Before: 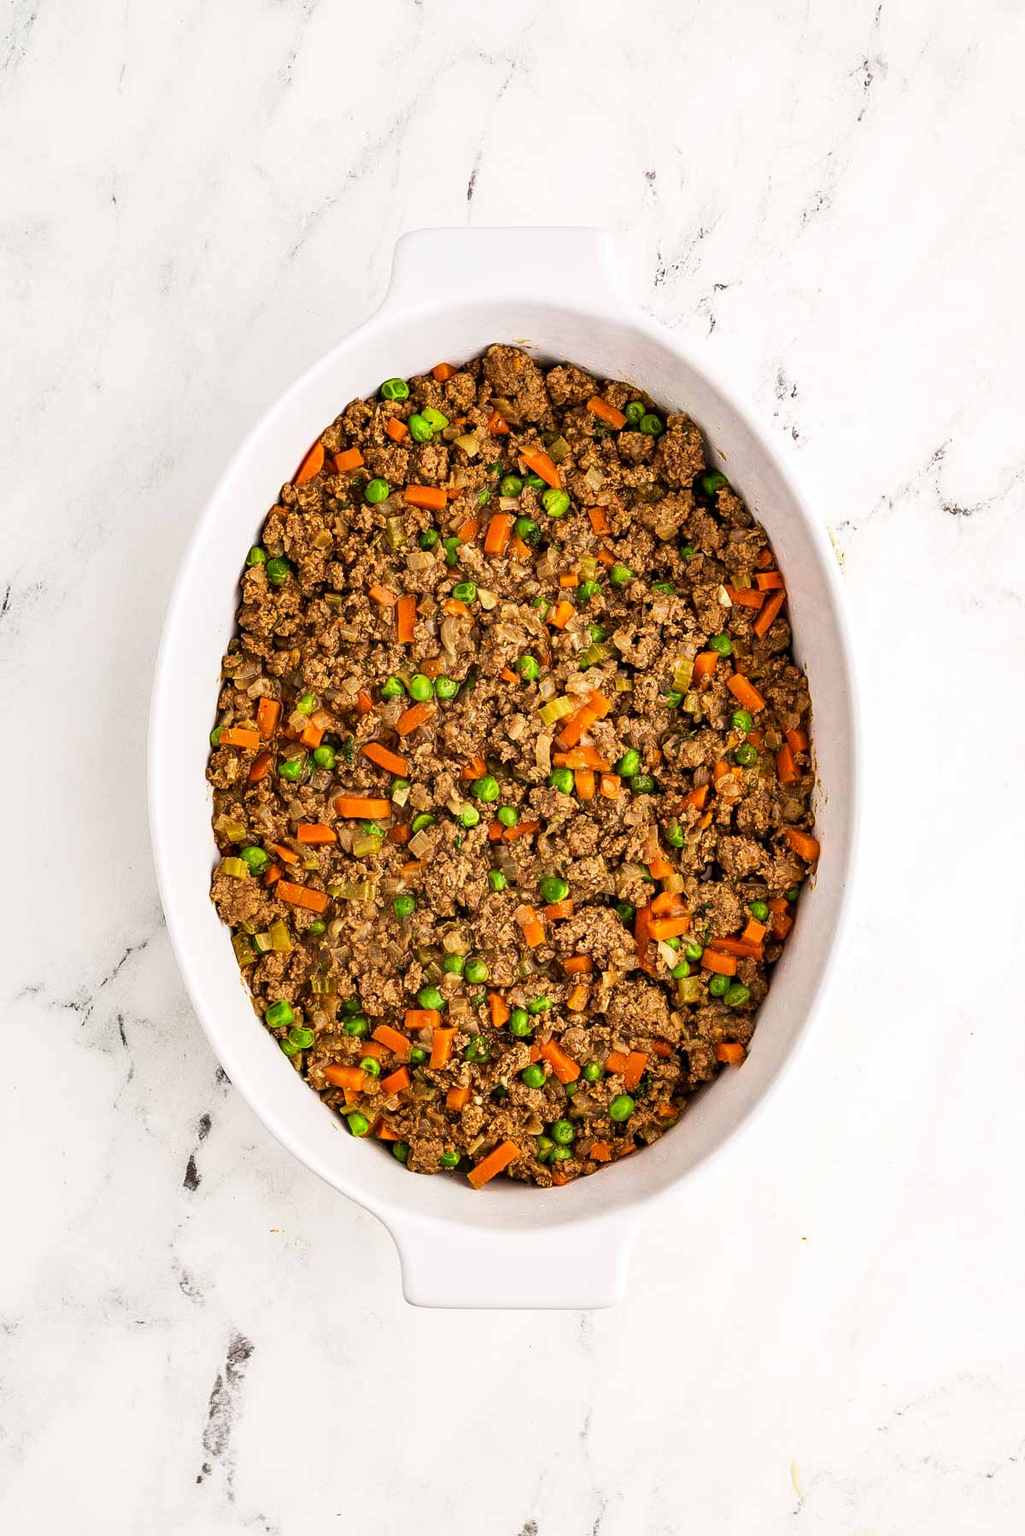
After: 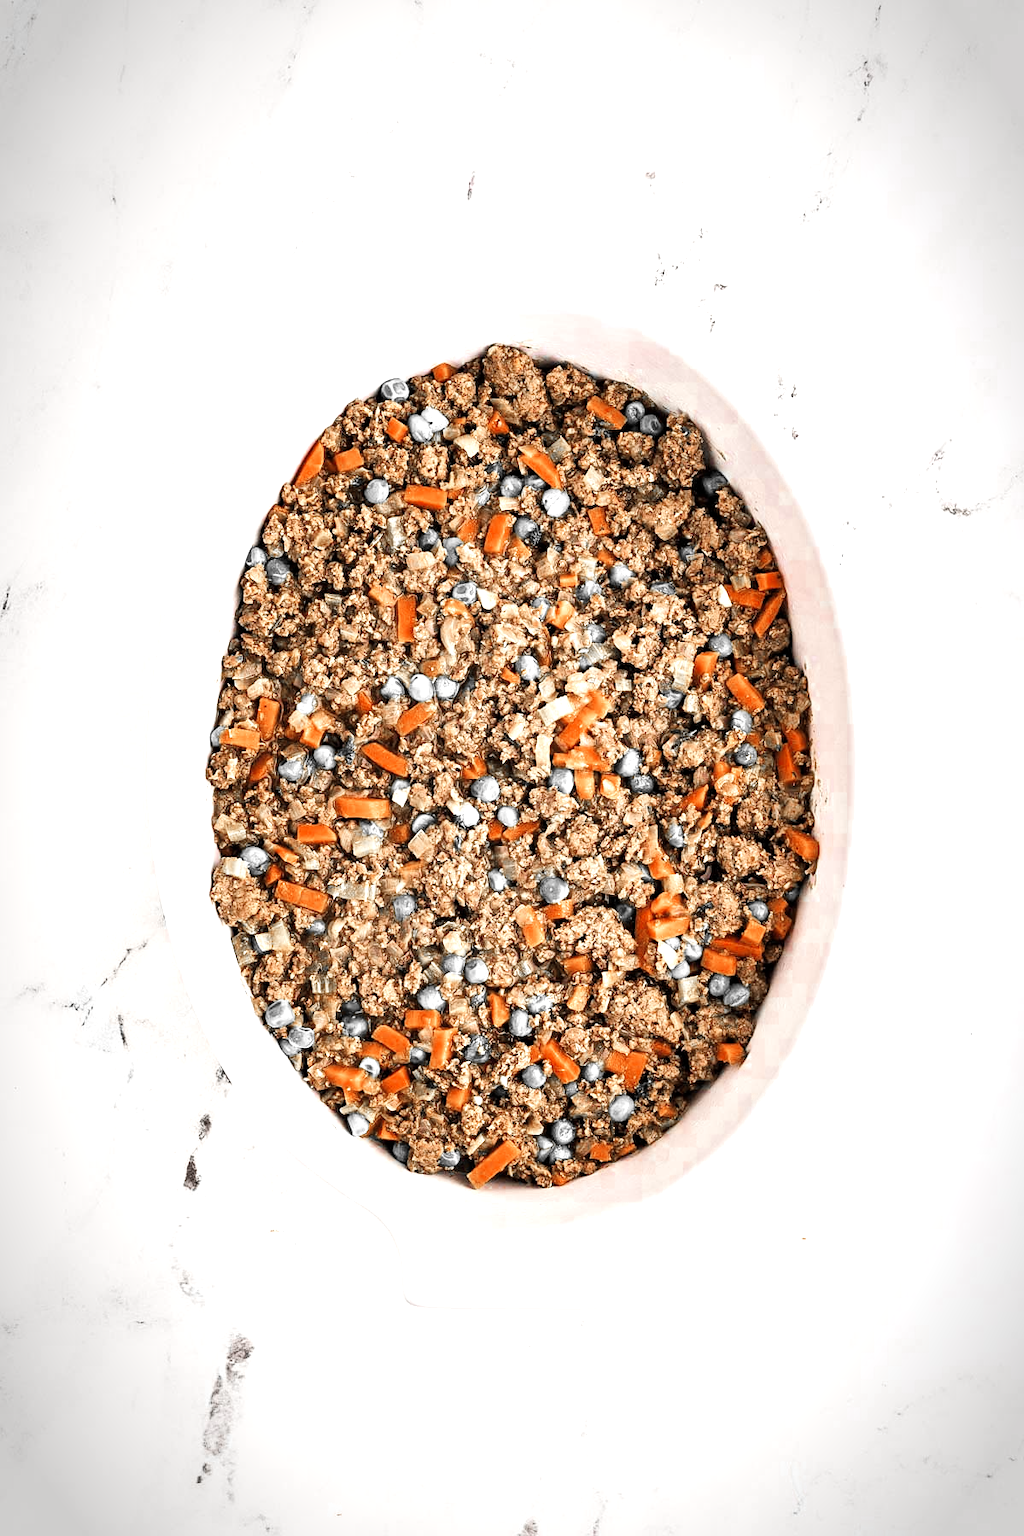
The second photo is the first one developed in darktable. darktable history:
vibrance: vibrance 67%
contrast brightness saturation: contrast 0.1, saturation -0.36
tone curve: curves: ch0 [(0, 0) (0.004, 0.001) (0.133, 0.112) (0.325, 0.362) (0.832, 0.893) (1, 1)], color space Lab, linked channels, preserve colors none
vignetting: automatic ratio true
color zones: curves: ch0 [(0, 0.497) (0.096, 0.361) (0.221, 0.538) (0.429, 0.5) (0.571, 0.5) (0.714, 0.5) (0.857, 0.5) (1, 0.497)]; ch1 [(0, 0.5) (0.143, 0.5) (0.257, -0.002) (0.429, 0.04) (0.571, -0.001) (0.714, -0.015) (0.857, 0.024) (1, 0.5)]
exposure: exposure 0.74 EV, compensate highlight preservation false
